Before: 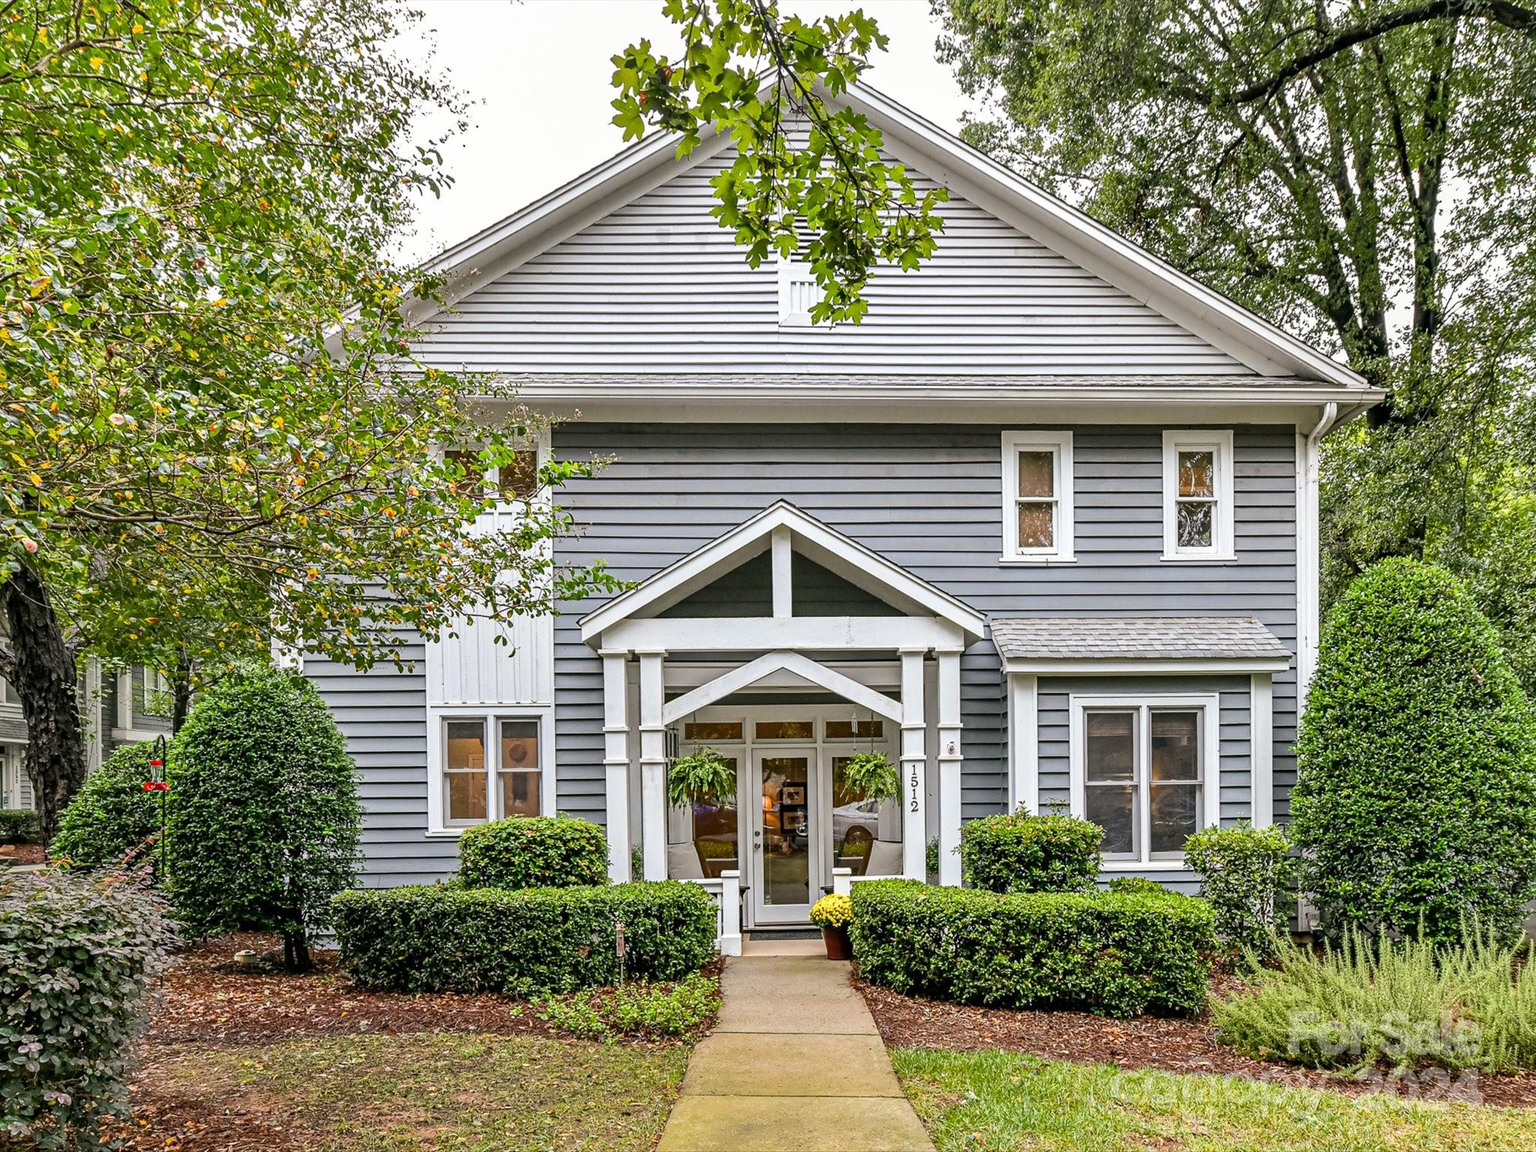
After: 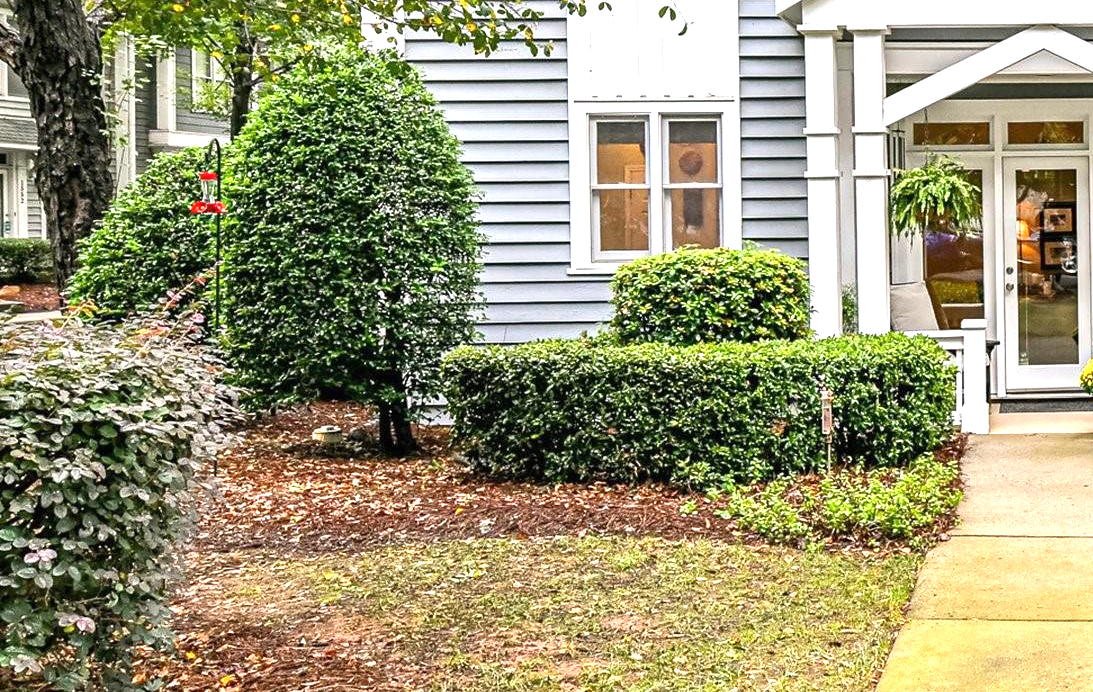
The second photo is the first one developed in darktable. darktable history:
color balance: on, module defaults
exposure: black level correction 0, exposure 1 EV, compensate exposure bias true, compensate highlight preservation false
crop and rotate: top 54.778%, right 46.61%, bottom 0.159%
